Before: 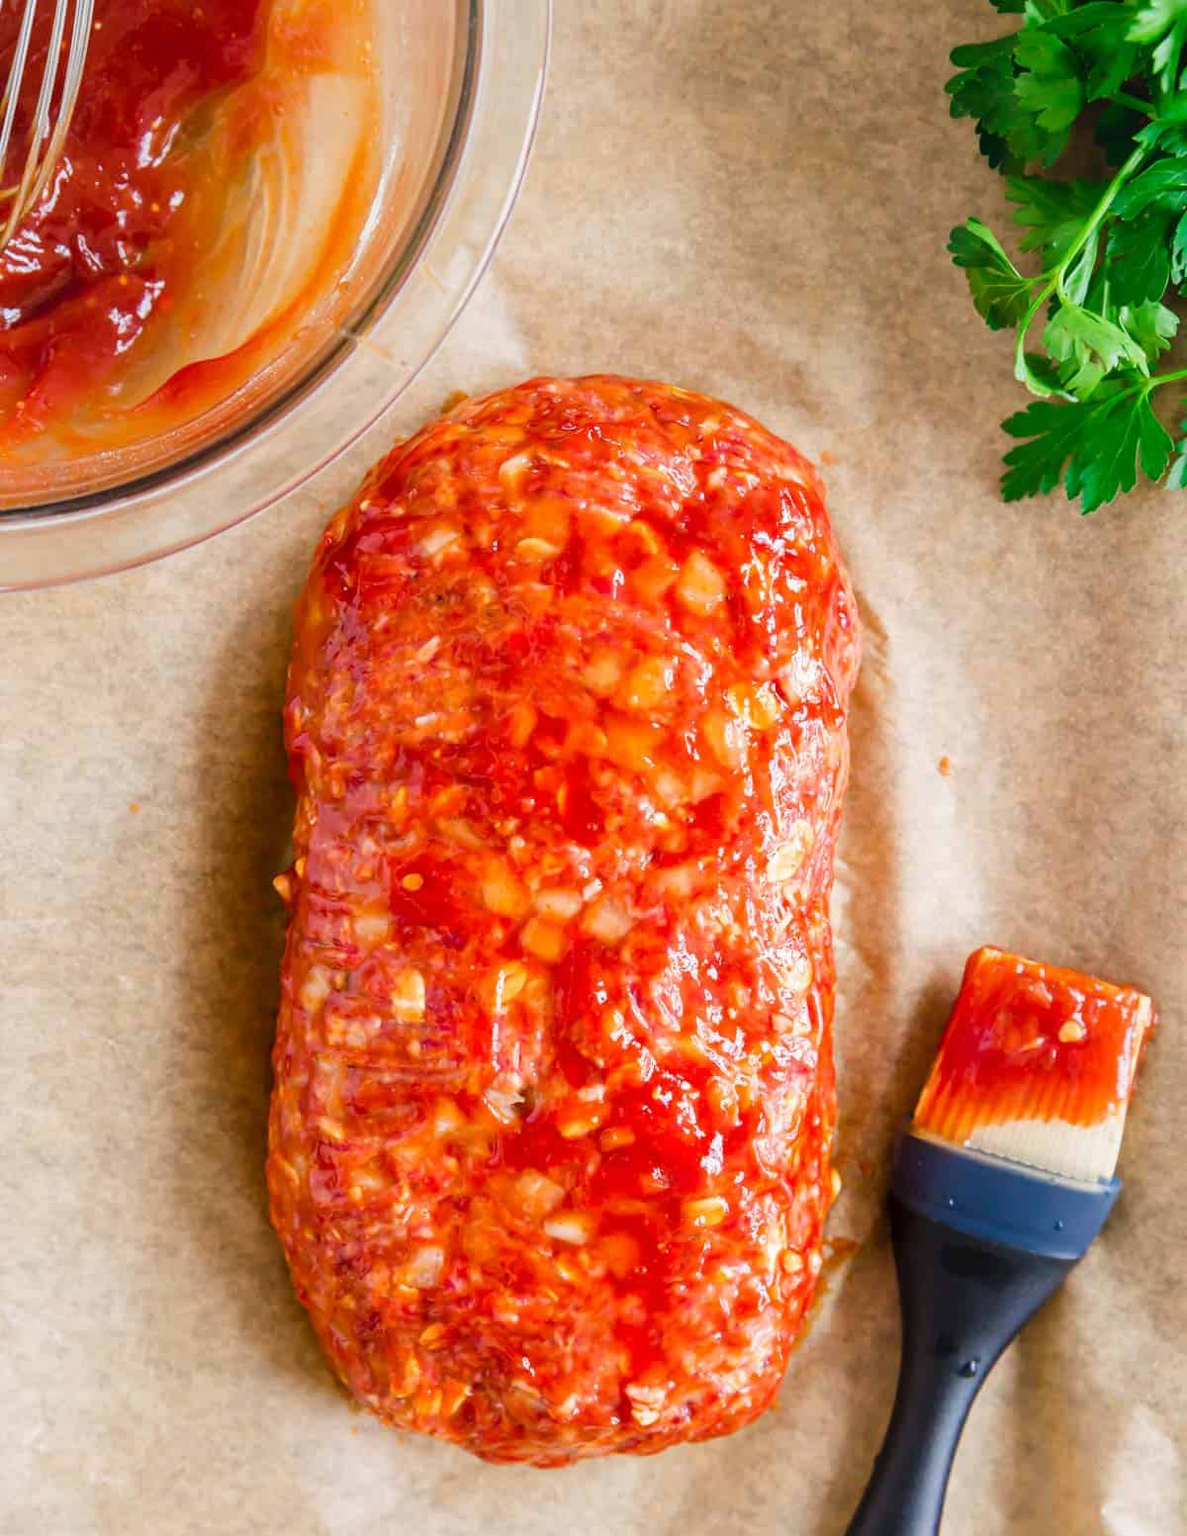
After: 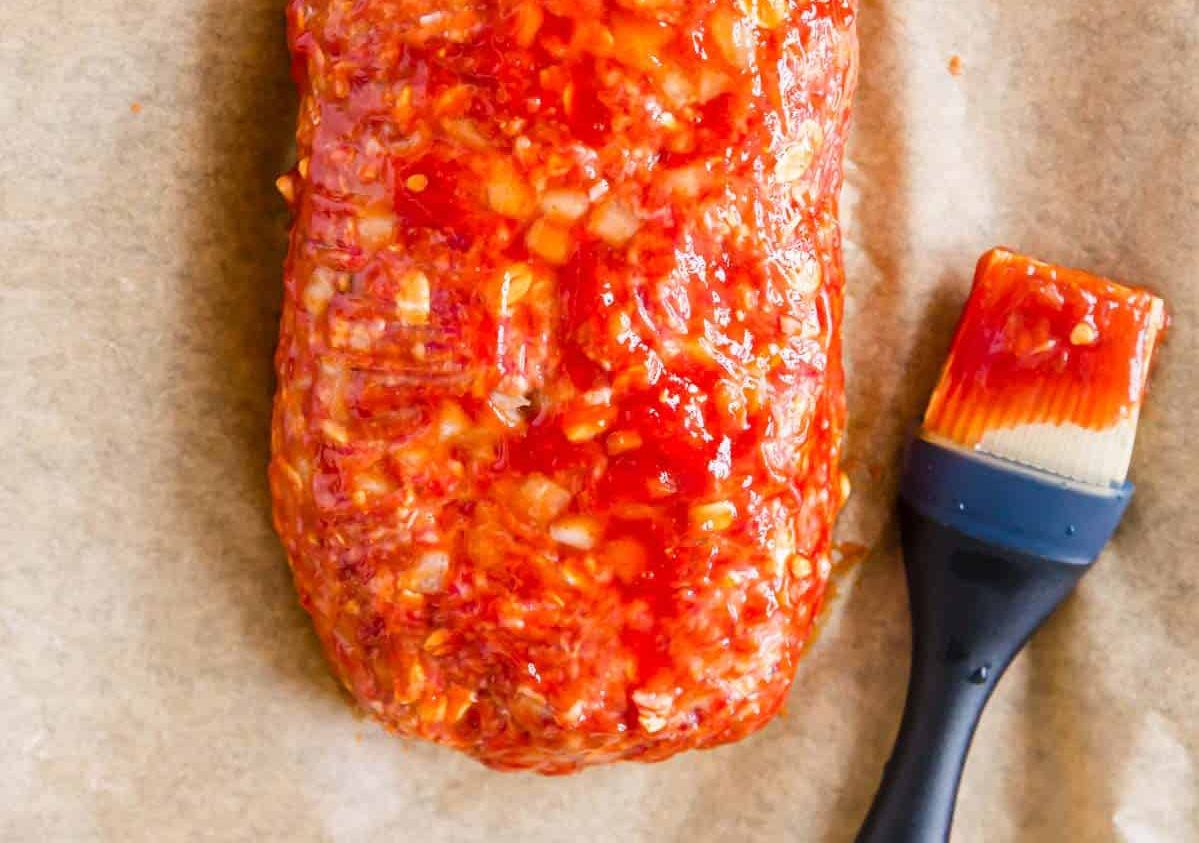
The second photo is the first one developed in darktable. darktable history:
crop and rotate: top 45.672%, right 0.061%
